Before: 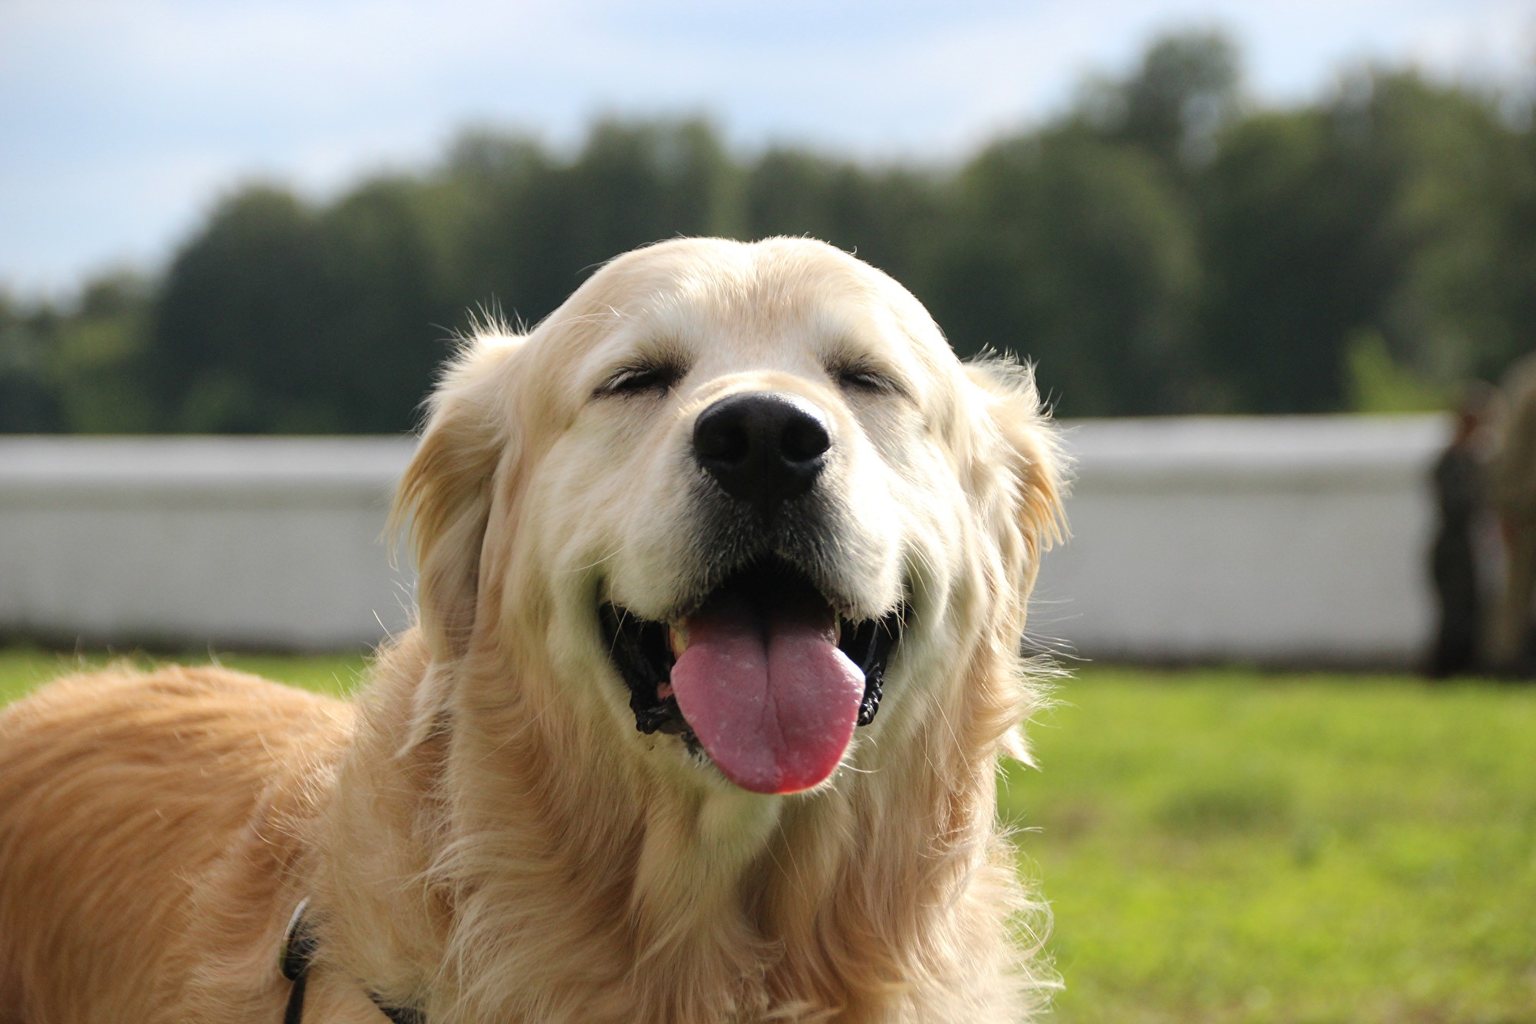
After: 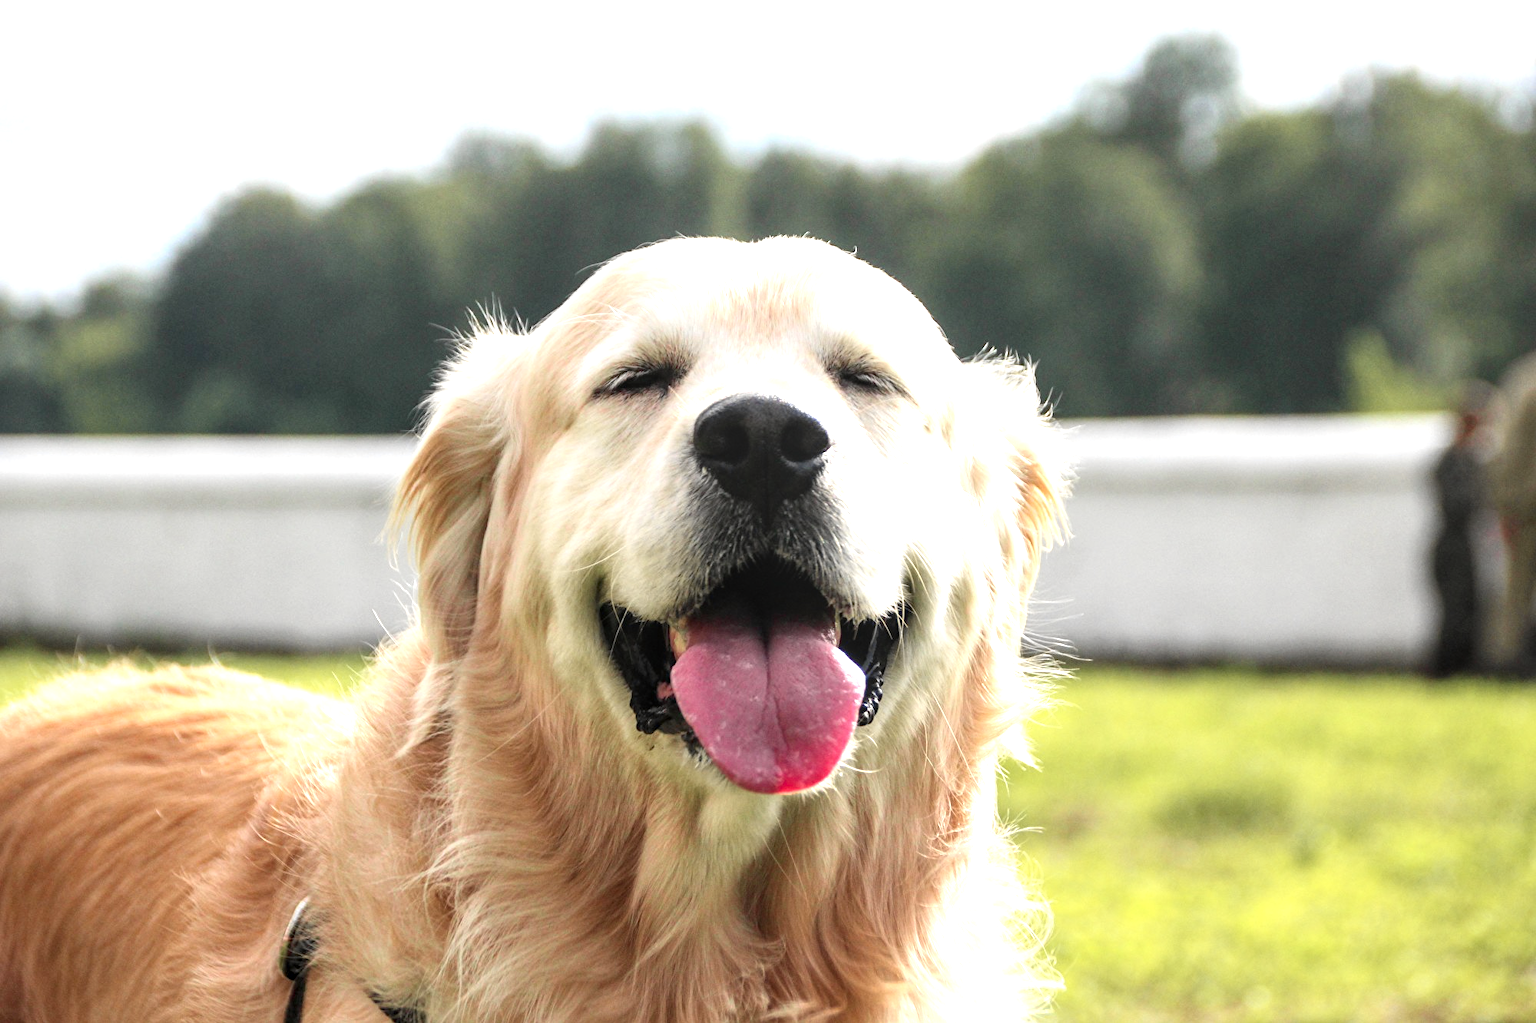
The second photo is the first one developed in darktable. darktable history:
exposure: black level correction 0.001, exposure 1 EV, compensate highlight preservation false
local contrast: detail 130%
tone curve: curves: ch0 [(0, 0.012) (0.056, 0.046) (0.218, 0.213) (0.606, 0.62) (0.82, 0.846) (1, 1)]; ch1 [(0, 0) (0.226, 0.261) (0.403, 0.437) (0.469, 0.472) (0.495, 0.499) (0.508, 0.503) (0.545, 0.555) (0.59, 0.598) (0.686, 0.728) (1, 1)]; ch2 [(0, 0) (0.269, 0.299) (0.459, 0.45) (0.498, 0.499) (0.523, 0.512) (0.568, 0.558) (0.634, 0.617) (0.698, 0.677) (0.806, 0.769) (1, 1)], color space Lab, independent channels, preserve colors none
